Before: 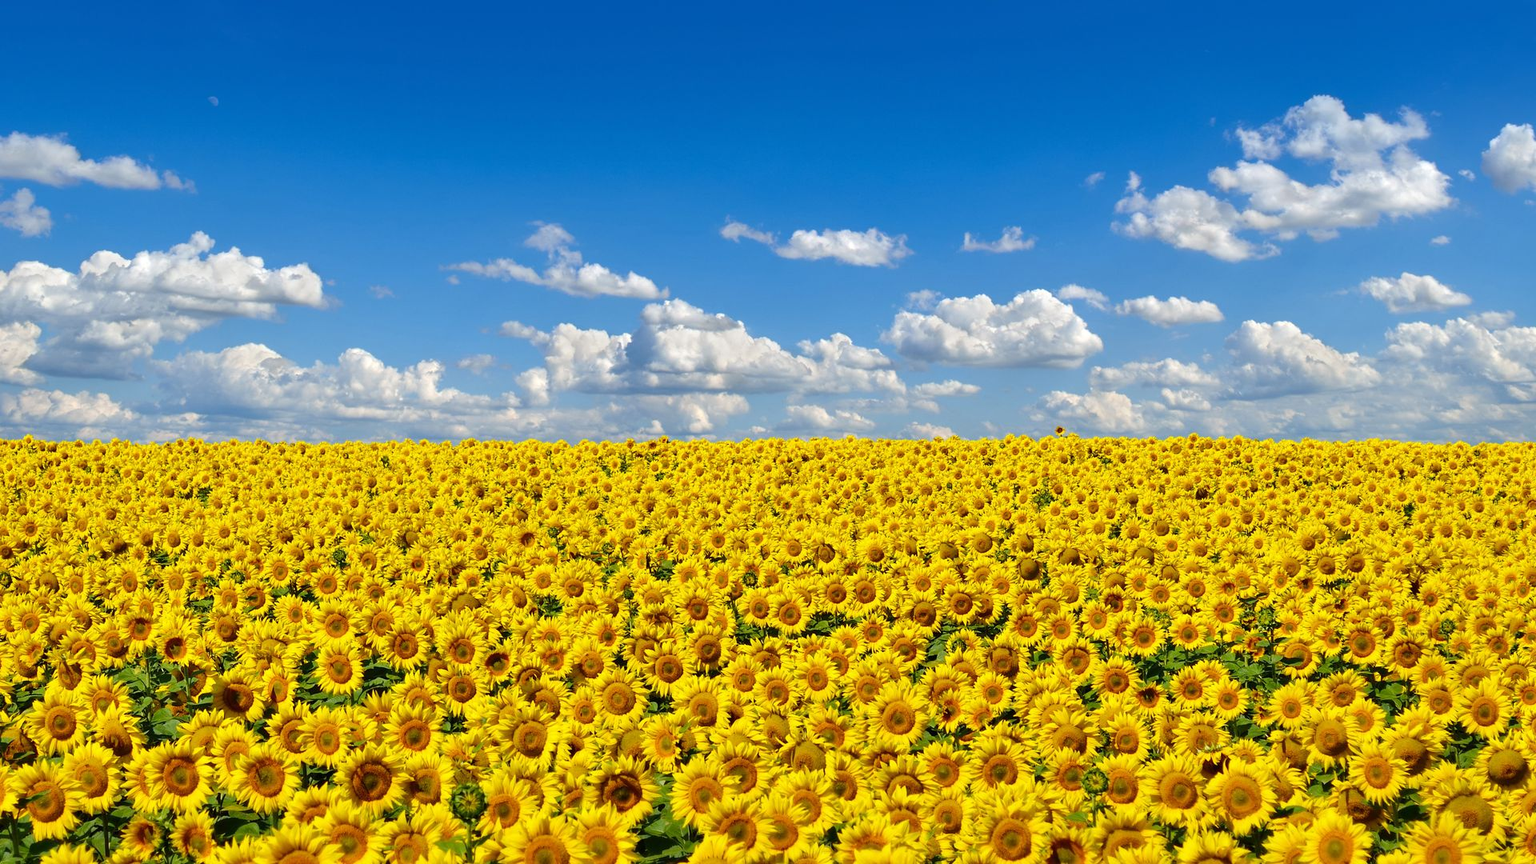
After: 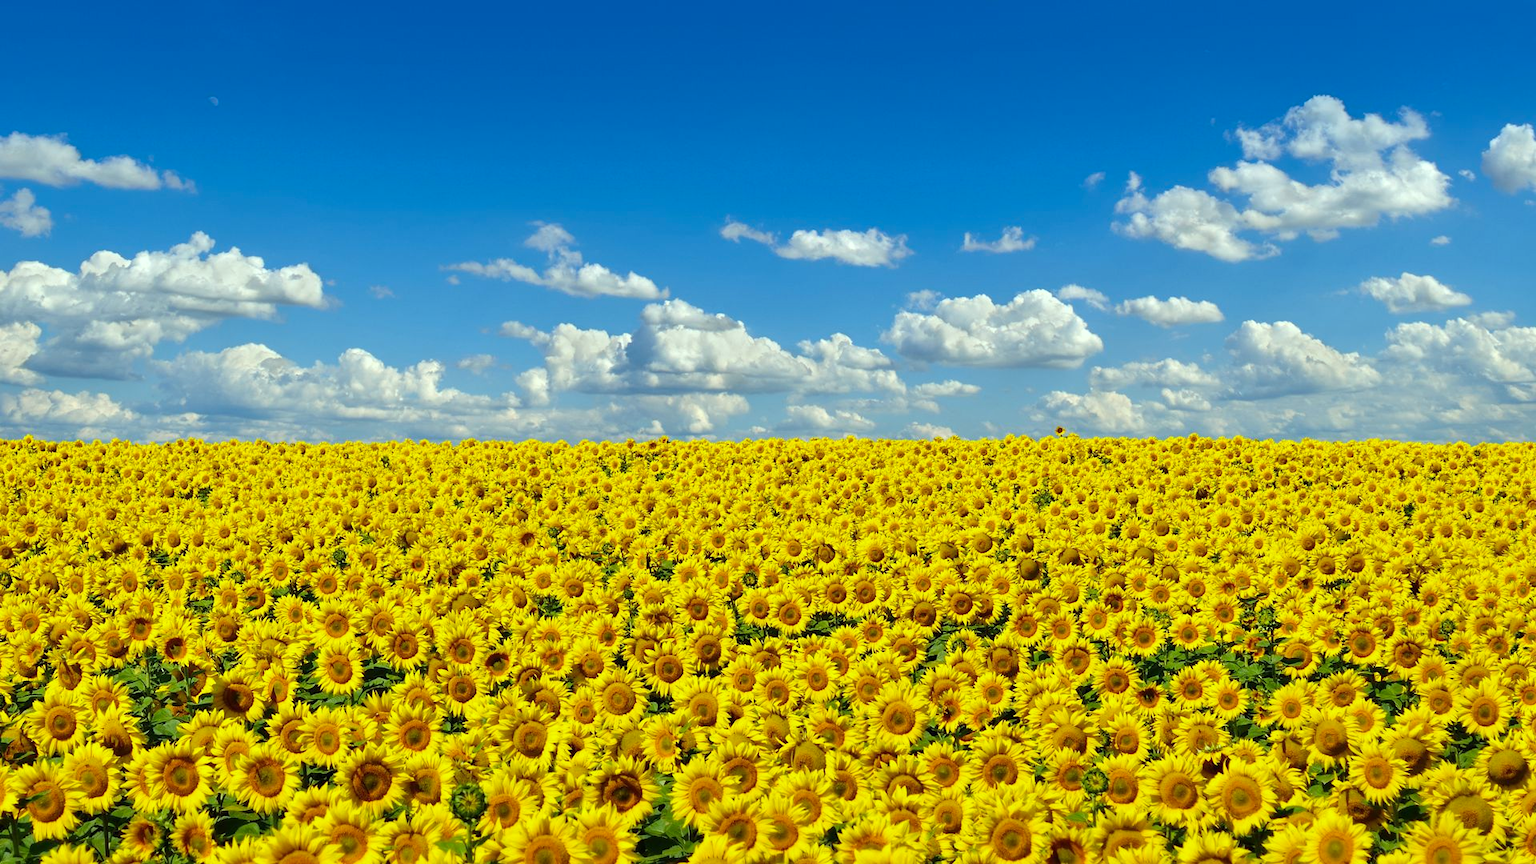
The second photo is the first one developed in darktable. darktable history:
tone equalizer: on, module defaults
color correction: highlights a* -8.51, highlights b* 3.54
